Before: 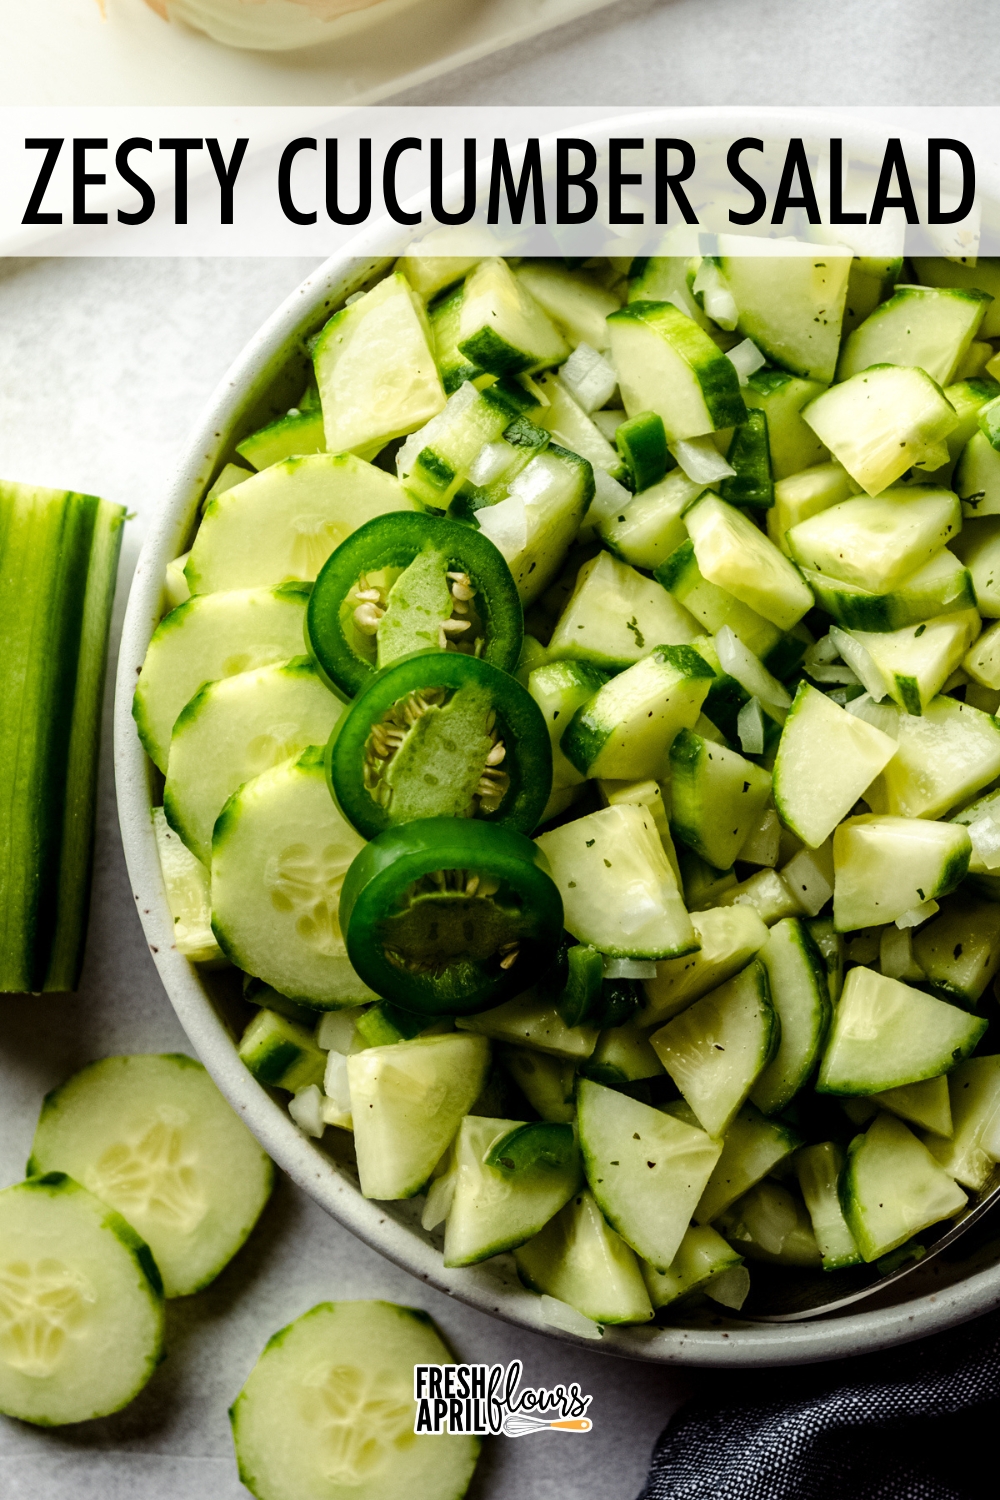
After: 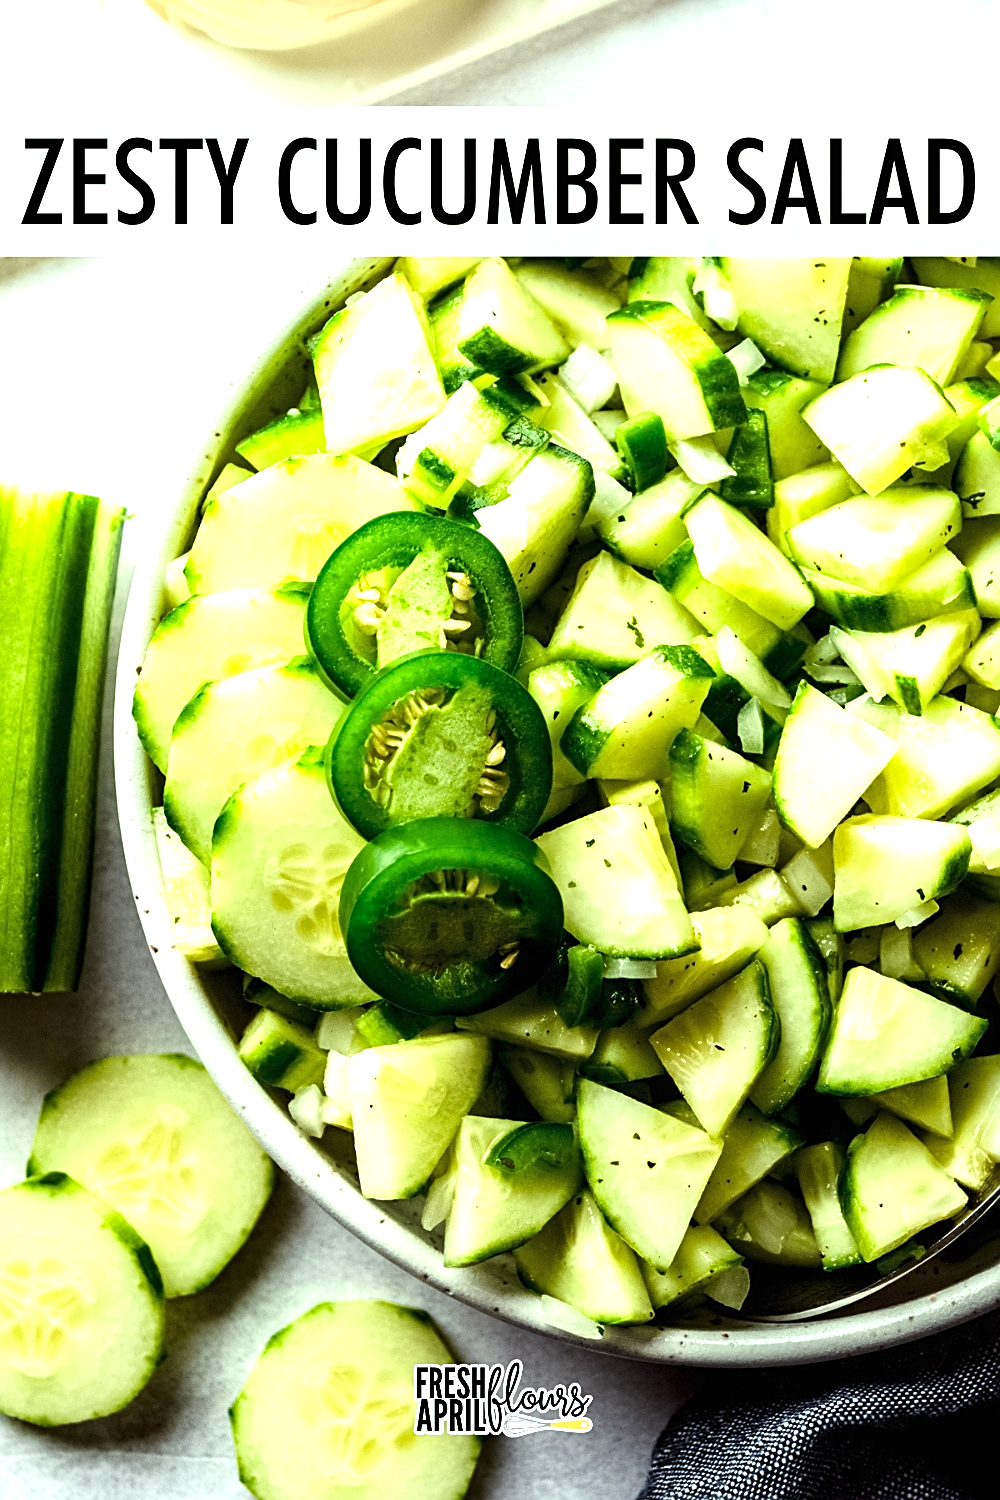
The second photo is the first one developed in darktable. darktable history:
sharpen: on, module defaults
exposure: black level correction 0, exposure 1.101 EV, compensate highlight preservation false
color correction: highlights a* -6.53, highlights b* 0.533
